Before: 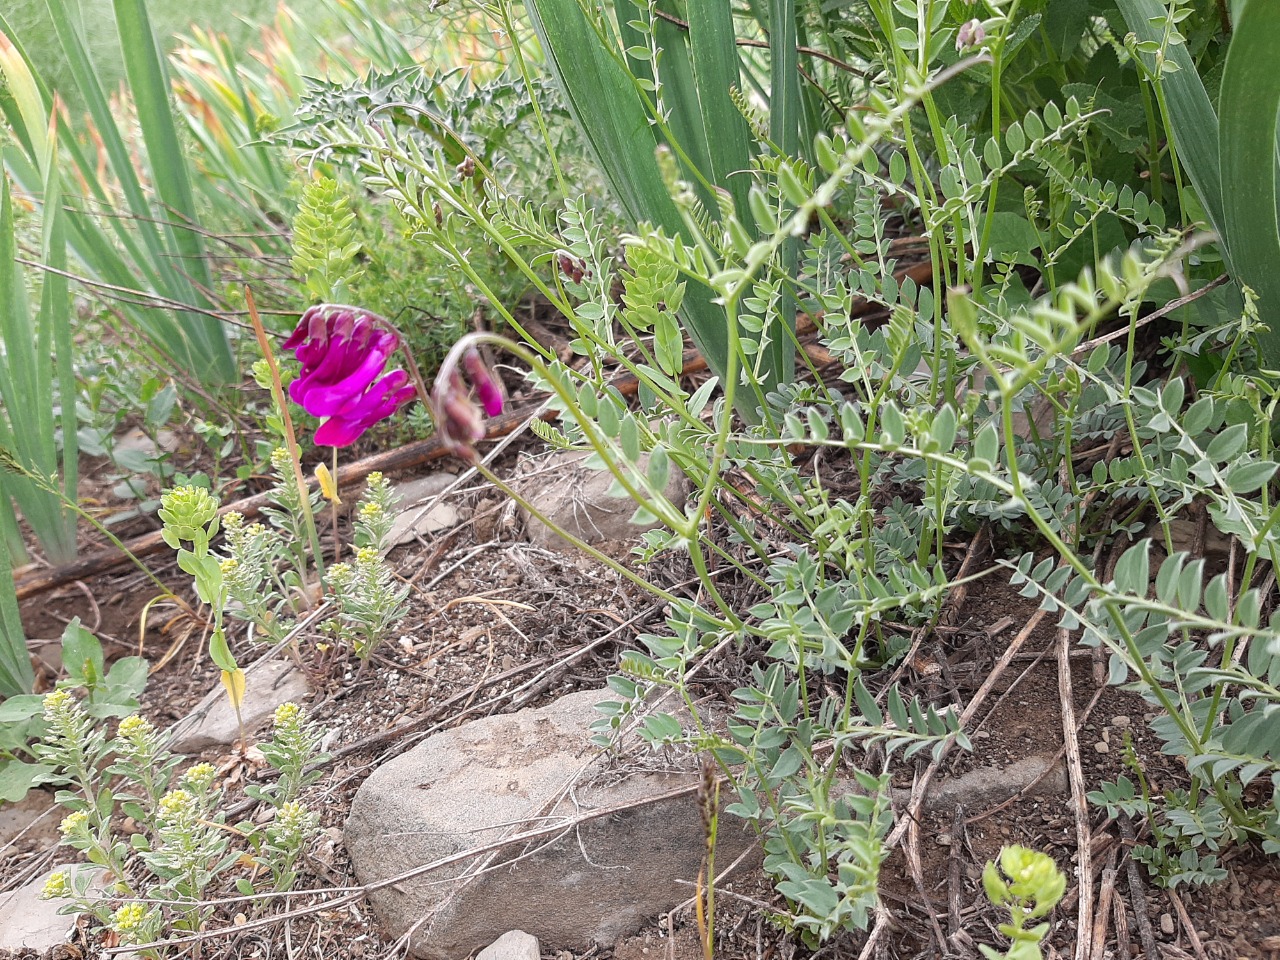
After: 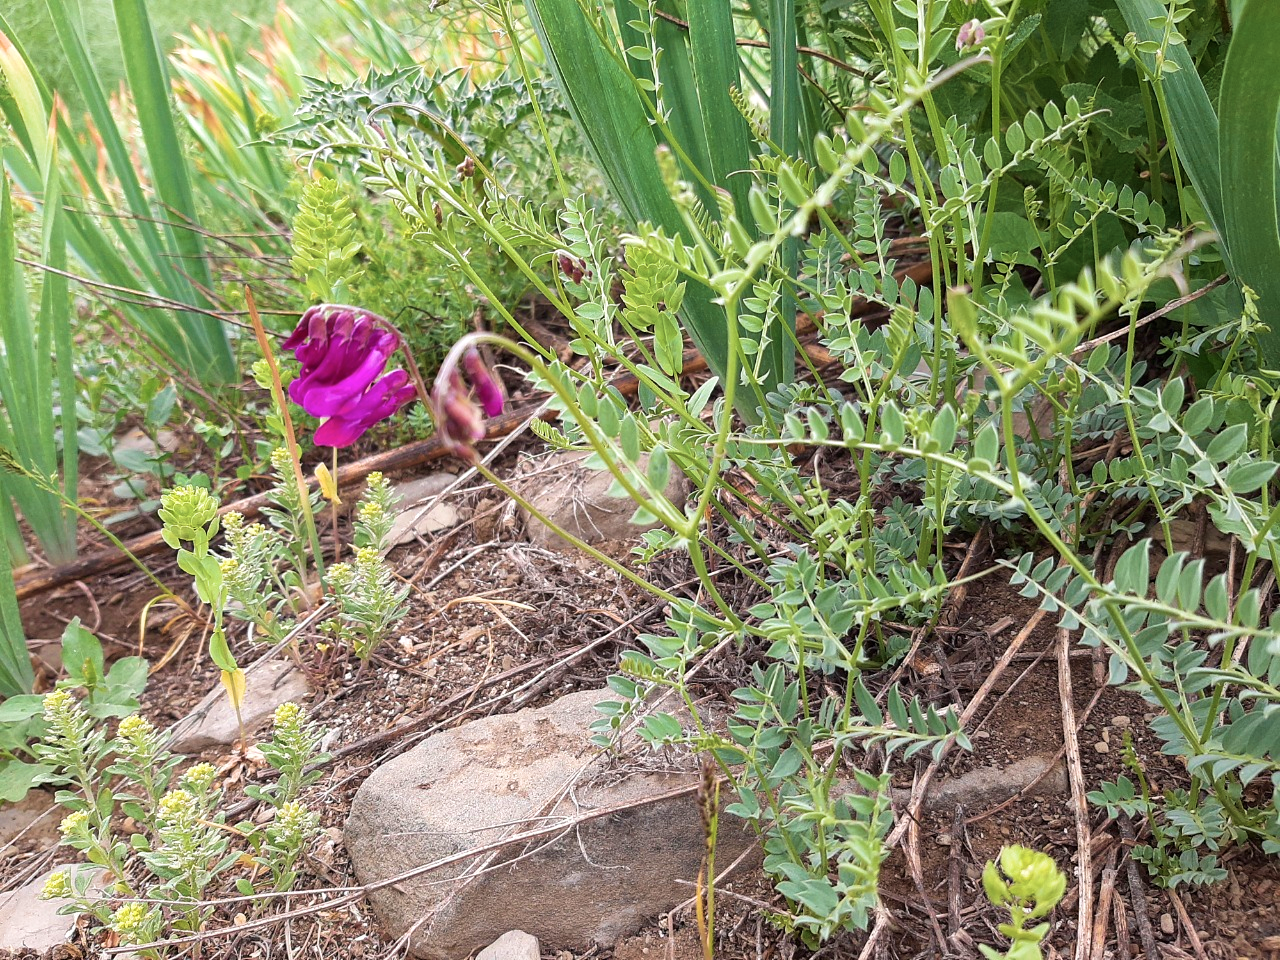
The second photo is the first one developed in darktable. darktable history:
local contrast: mode bilateral grid, contrast 19, coarseness 50, detail 120%, midtone range 0.2
contrast brightness saturation: saturation -0.068
velvia: strength 55.86%
